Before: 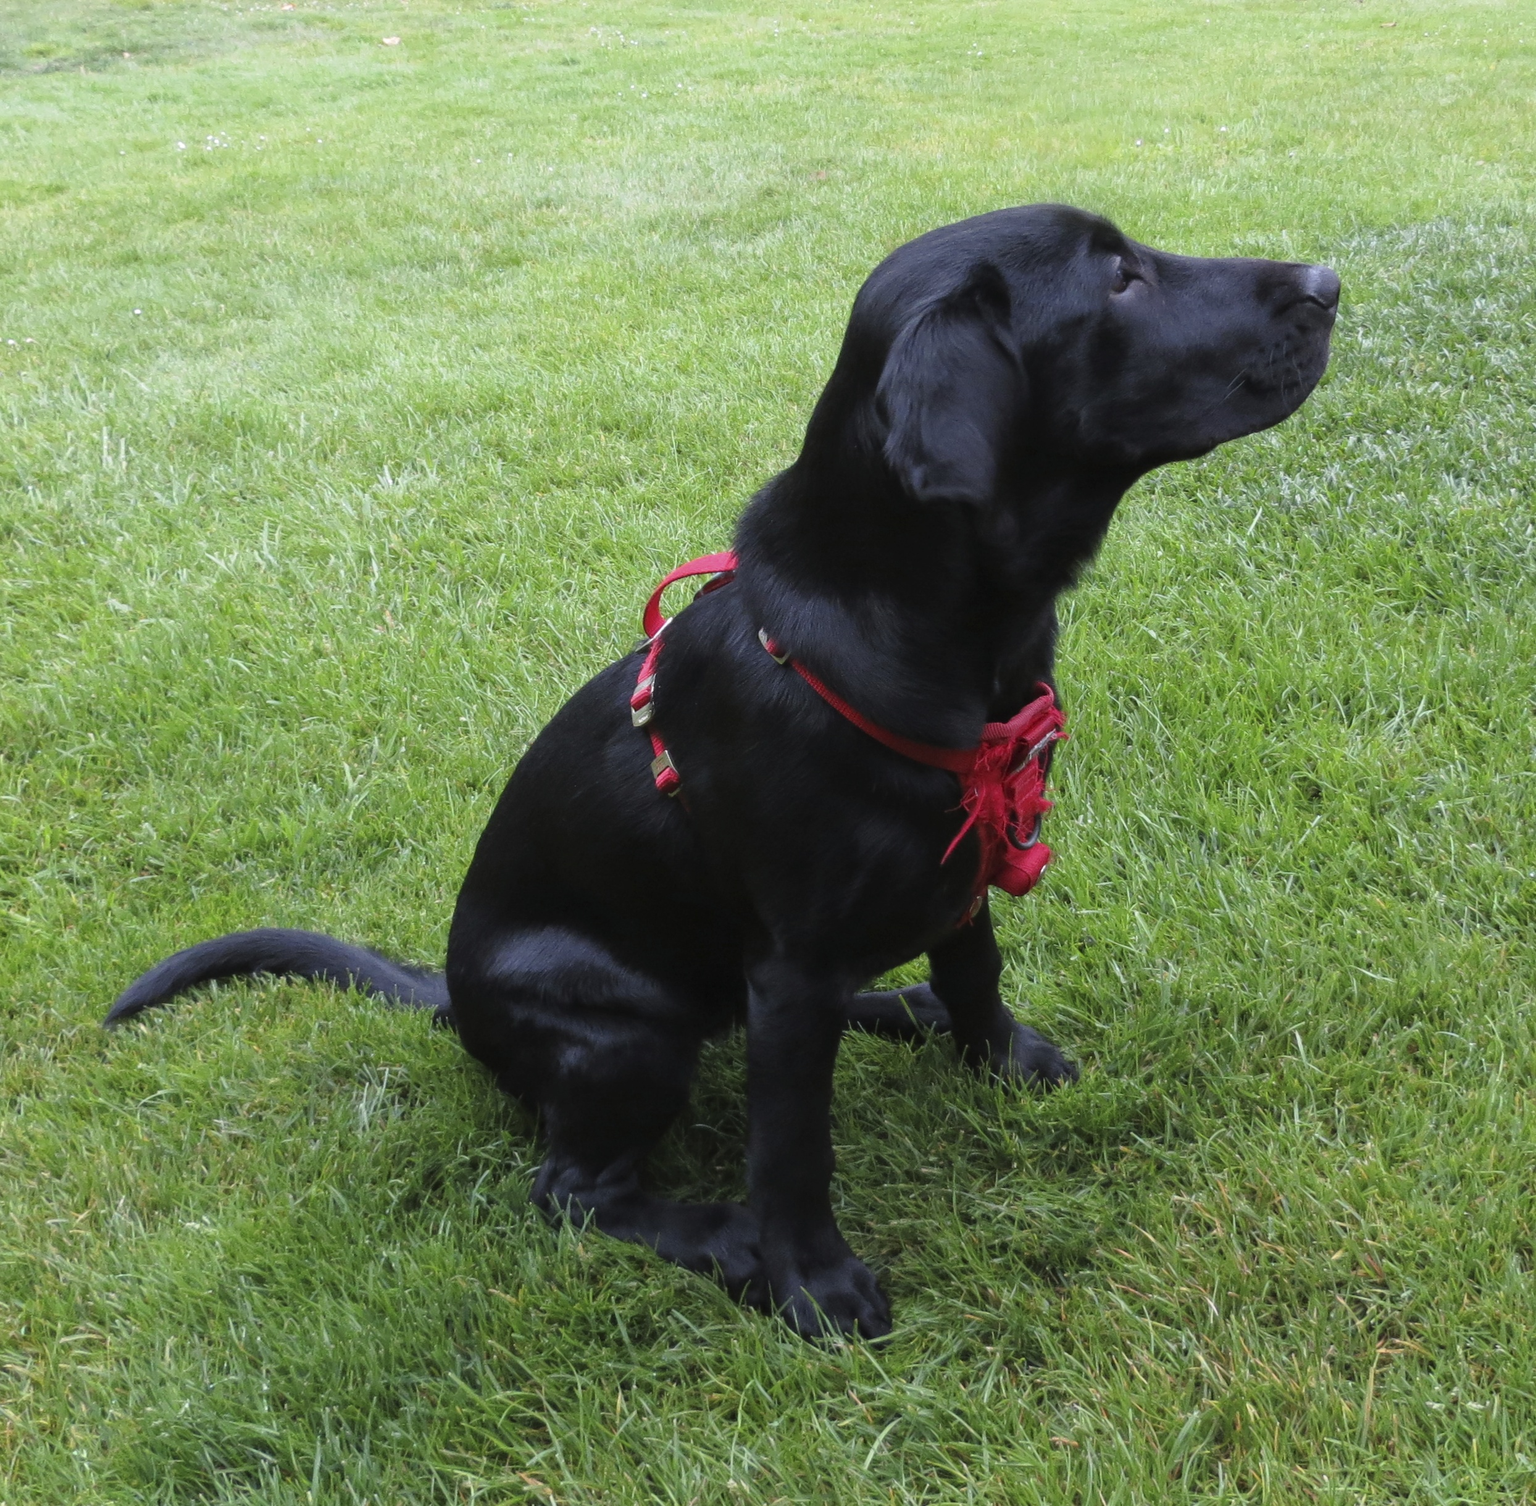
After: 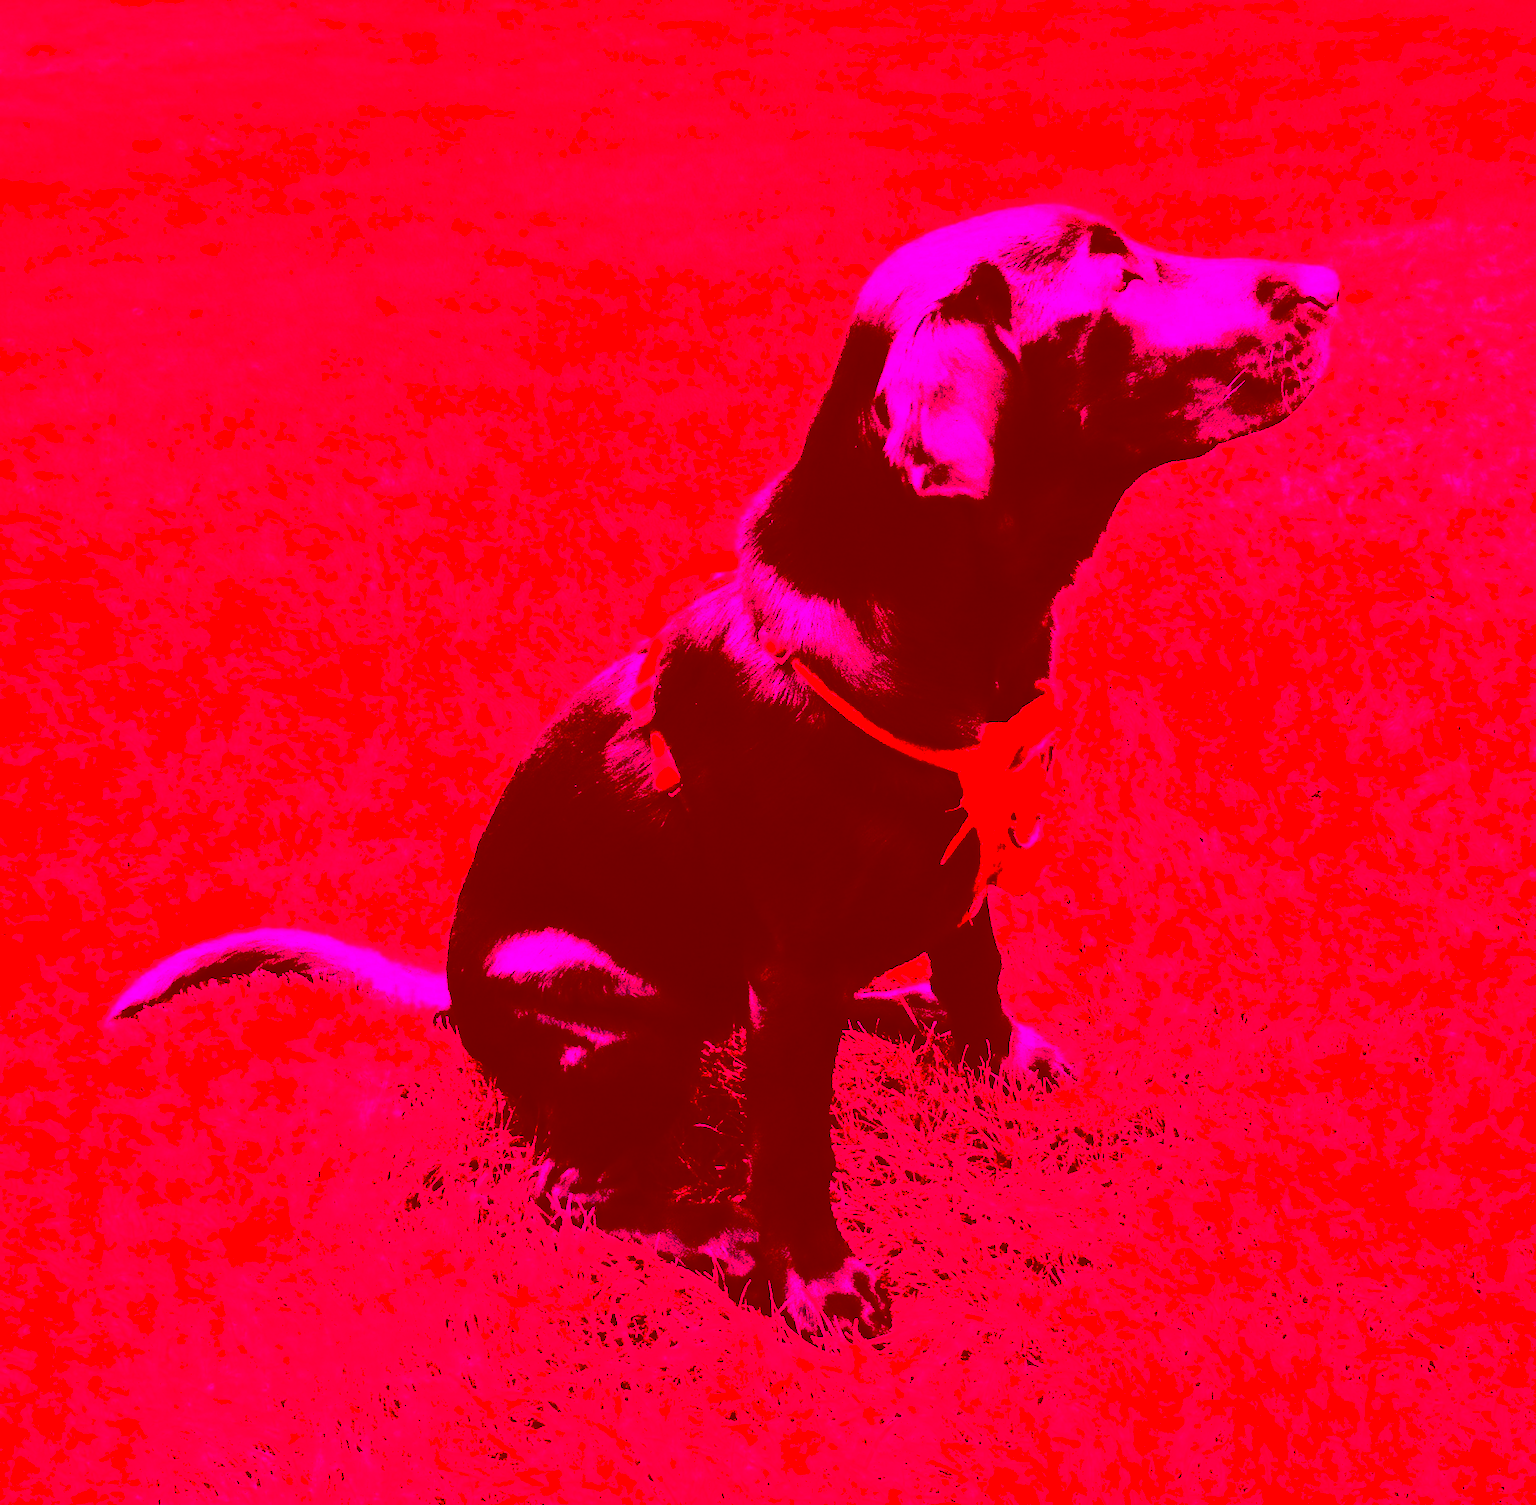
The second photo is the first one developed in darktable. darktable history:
white balance: red 4.26, blue 1.802
tone curve: curves: ch0 [(0, 0) (0.003, 0.319) (0.011, 0.319) (0.025, 0.323) (0.044, 0.323) (0.069, 0.327) (0.1, 0.33) (0.136, 0.338) (0.177, 0.348) (0.224, 0.361) (0.277, 0.374) (0.335, 0.398) (0.399, 0.444) (0.468, 0.516) (0.543, 0.595) (0.623, 0.694) (0.709, 0.793) (0.801, 0.883) (0.898, 0.942) (1, 1)], preserve colors none
tone equalizer: -8 EV -0.417 EV, -7 EV -0.389 EV, -6 EV -0.333 EV, -5 EV -0.222 EV, -3 EV 0.222 EV, -2 EV 0.333 EV, -1 EV 0.389 EV, +0 EV 0.417 EV, edges refinement/feathering 500, mask exposure compensation -1.57 EV, preserve details no
contrast brightness saturation: contrast 0.77, brightness -1, saturation 1
